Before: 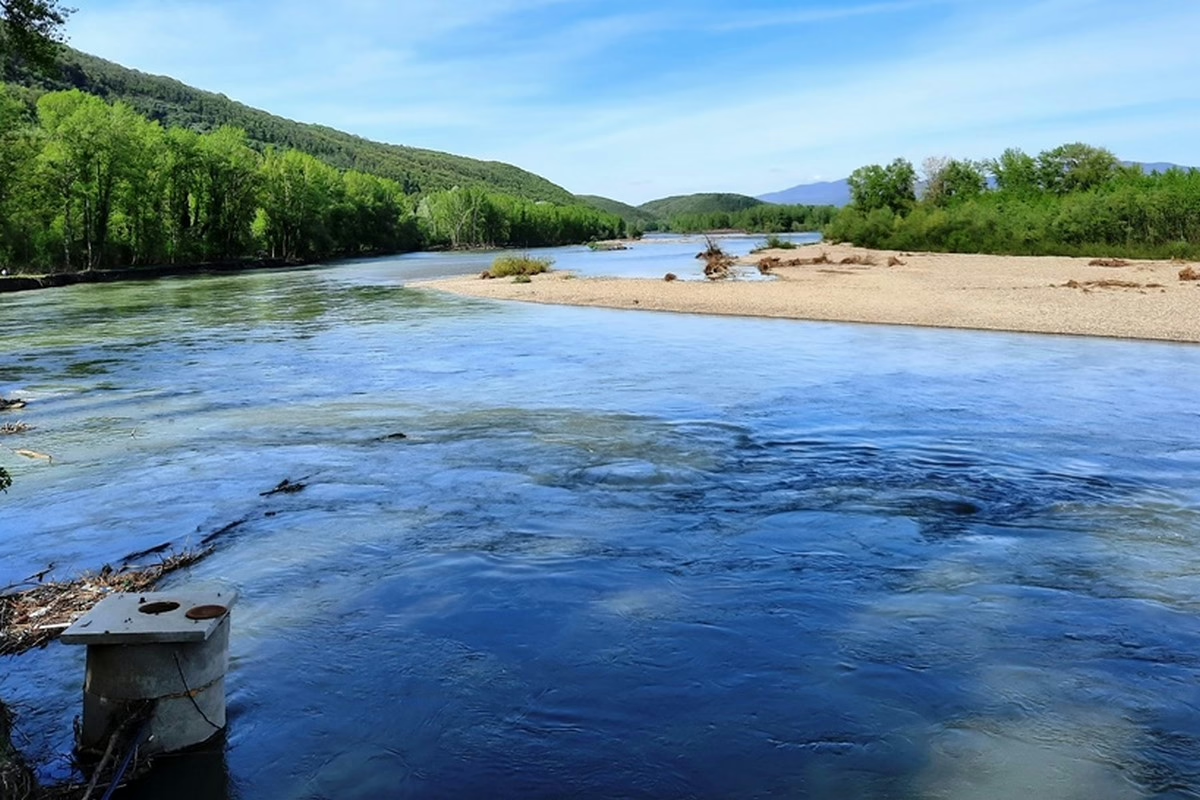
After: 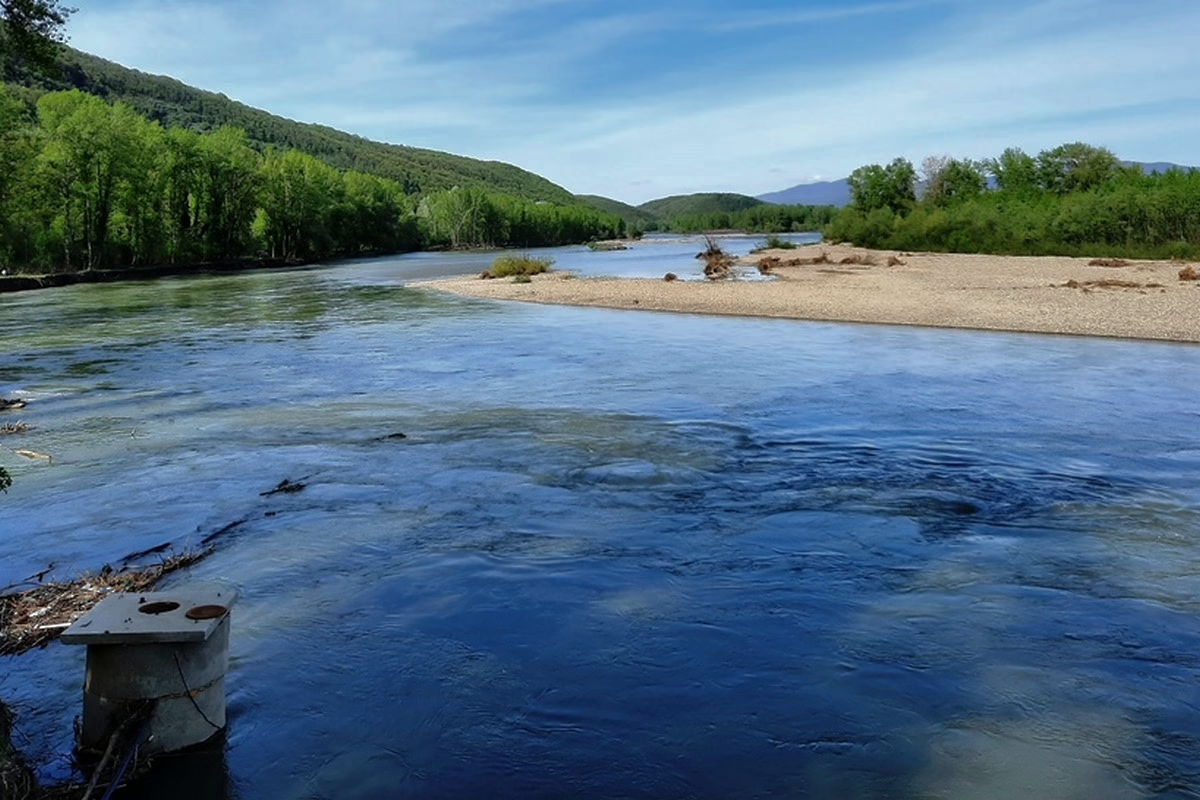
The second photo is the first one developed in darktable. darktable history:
base curve: curves: ch0 [(0, 0) (0.595, 0.418) (1, 1)]
